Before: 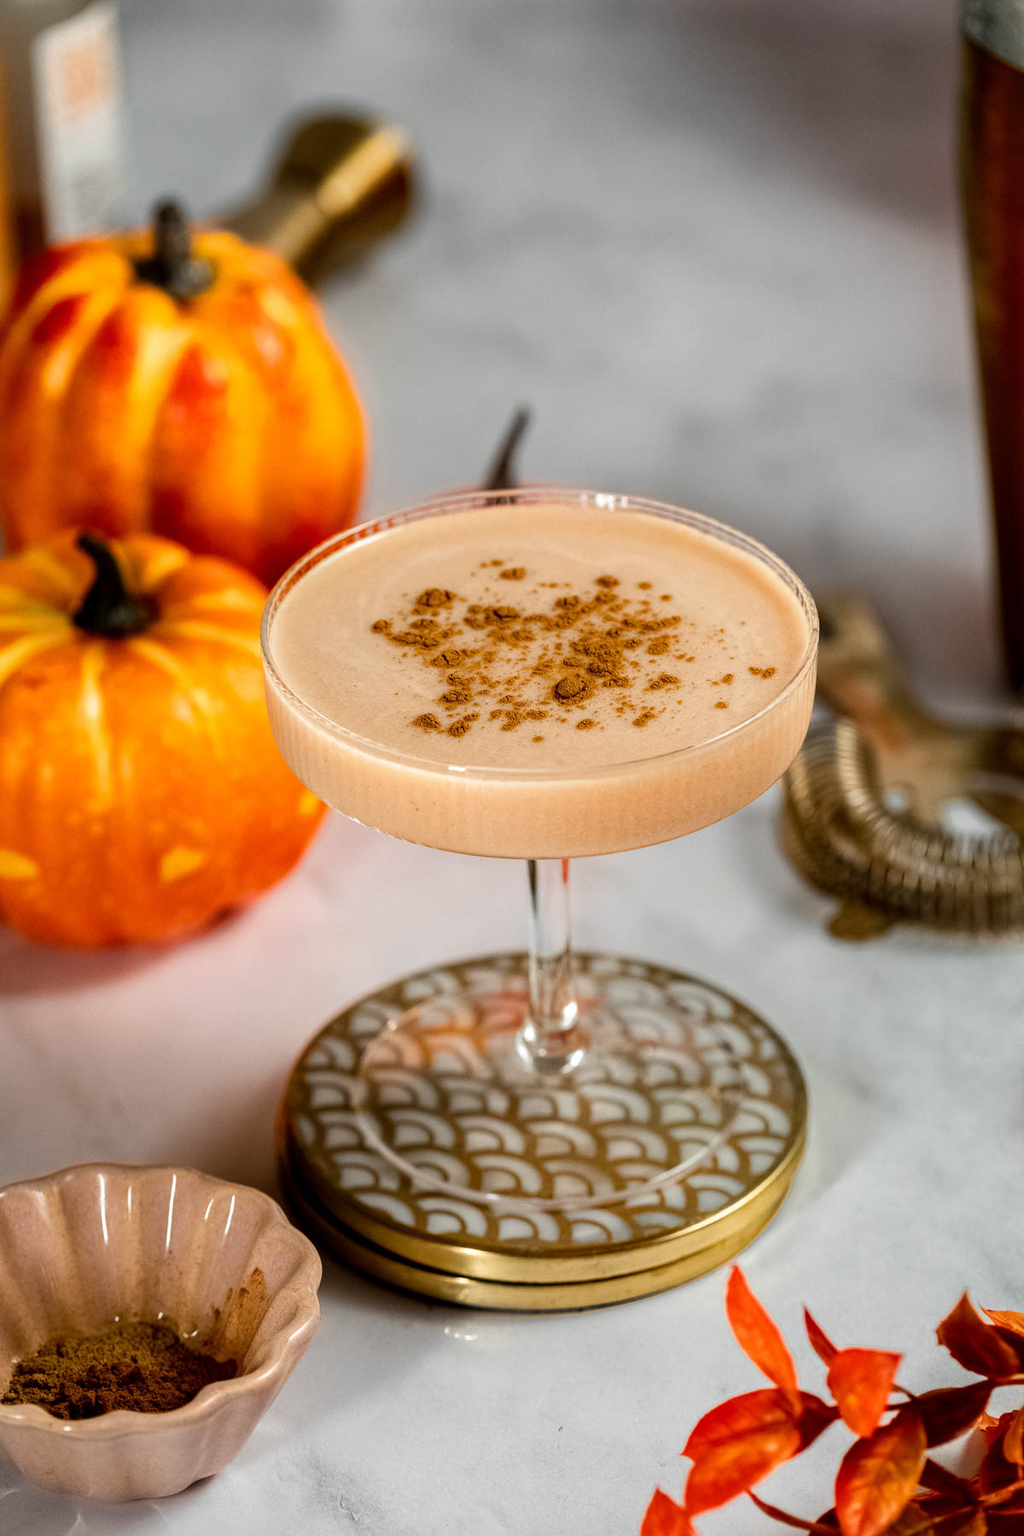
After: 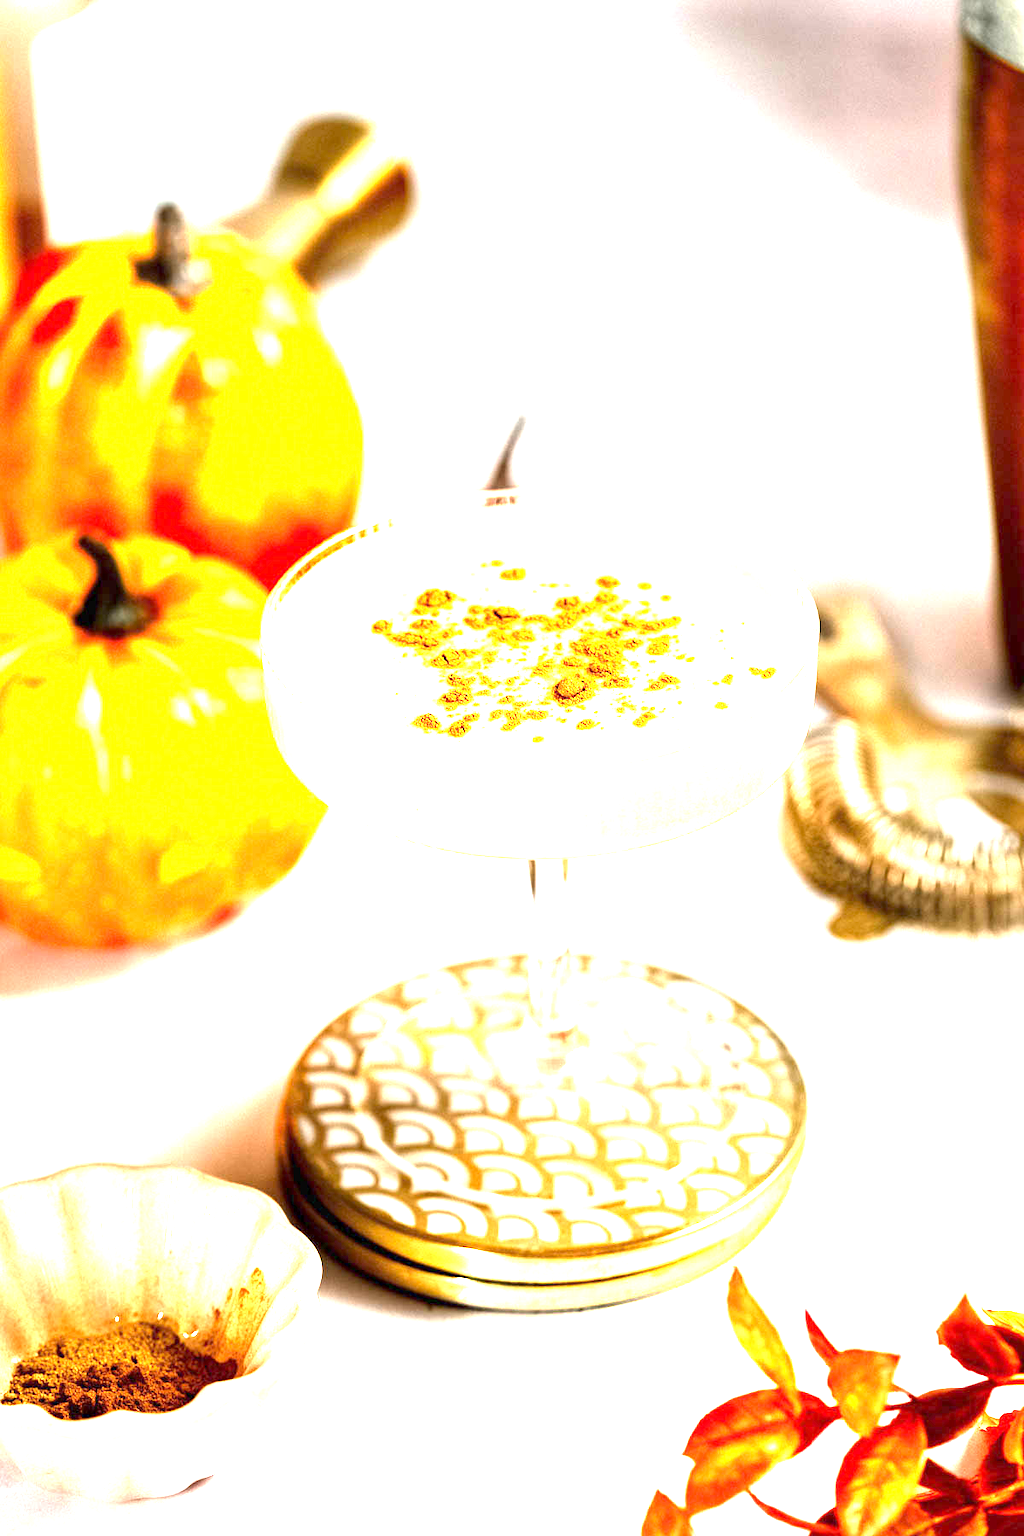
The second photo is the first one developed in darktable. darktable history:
exposure: exposure 3.012 EV, compensate highlight preservation false
